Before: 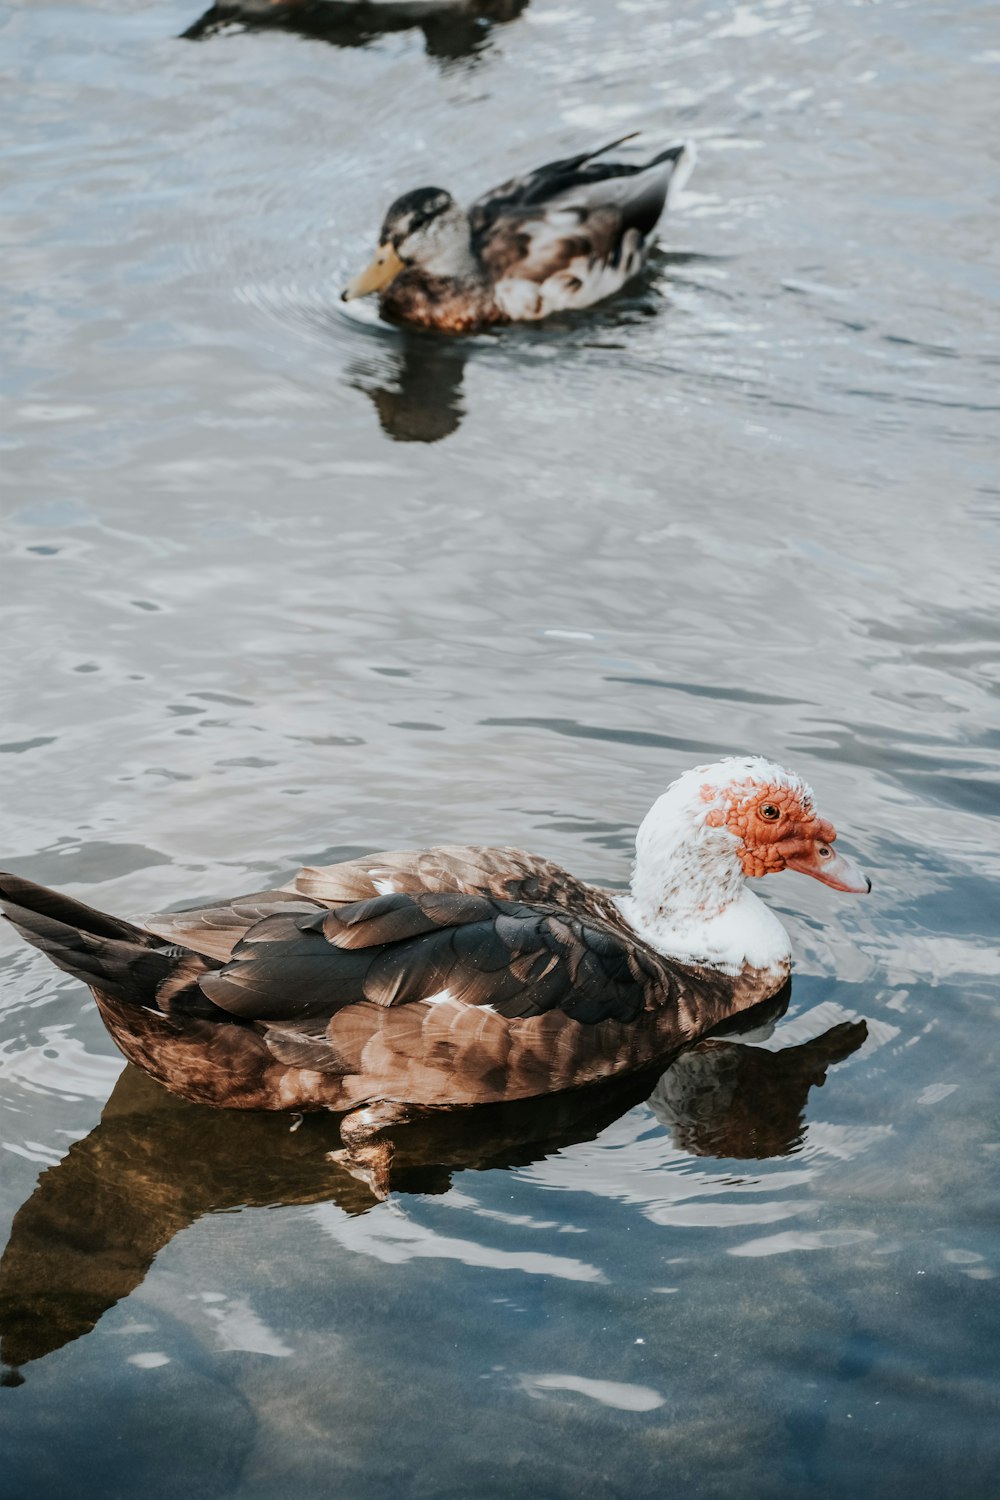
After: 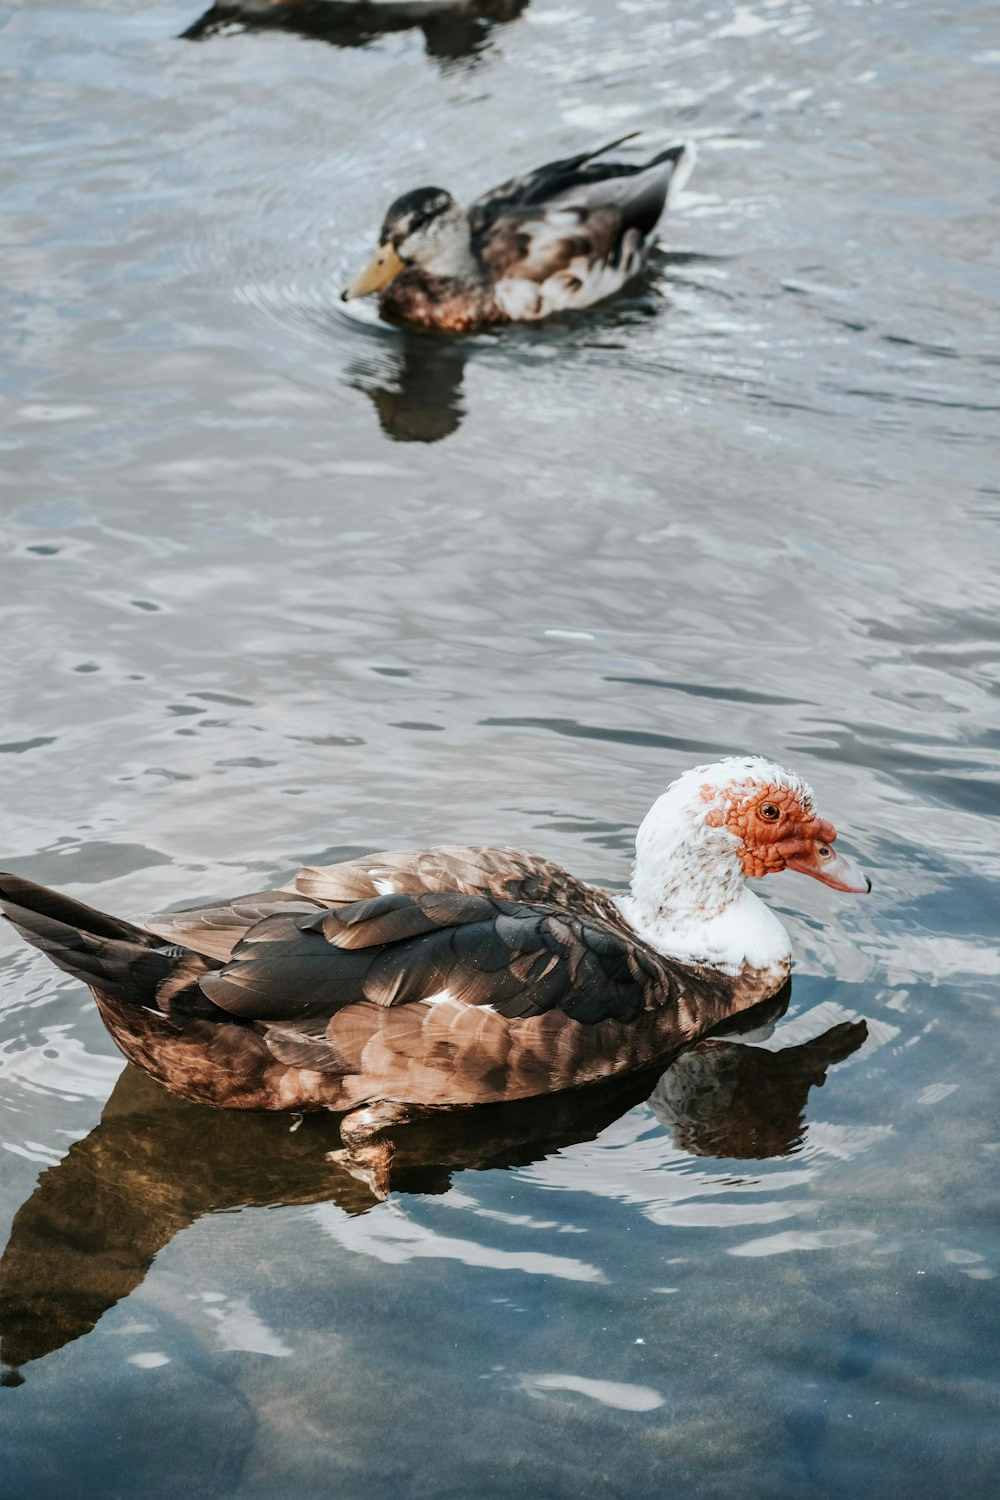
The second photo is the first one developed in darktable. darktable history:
shadows and highlights: low approximation 0.01, soften with gaussian
exposure: exposure 0.2 EV, compensate highlight preservation false
